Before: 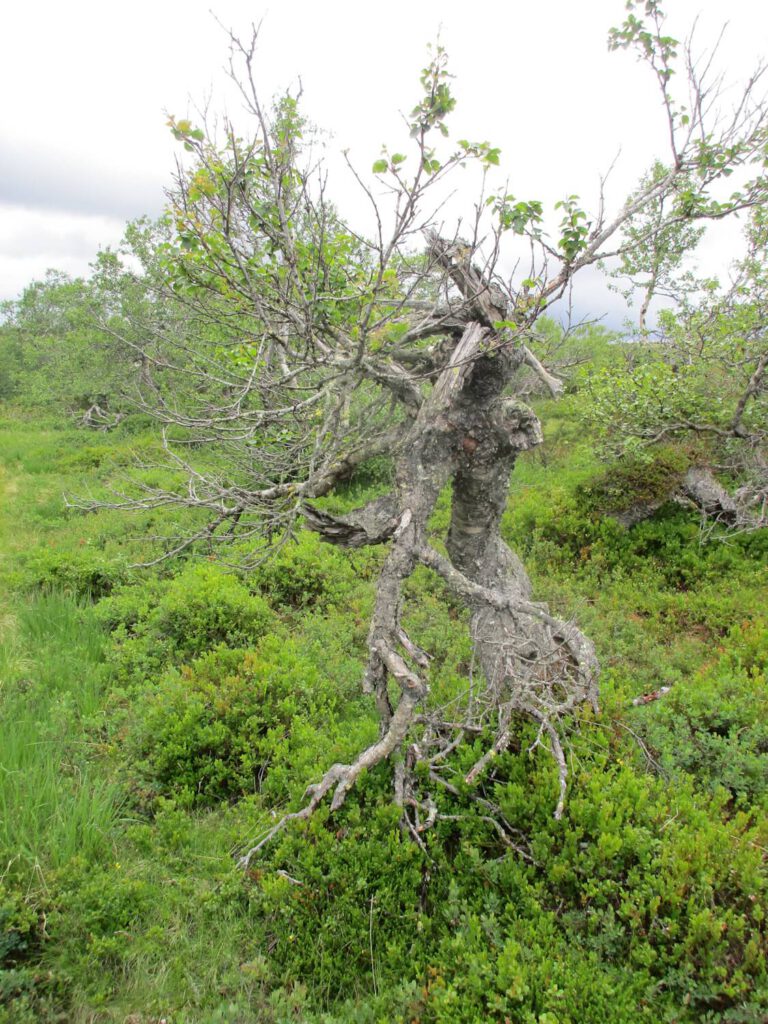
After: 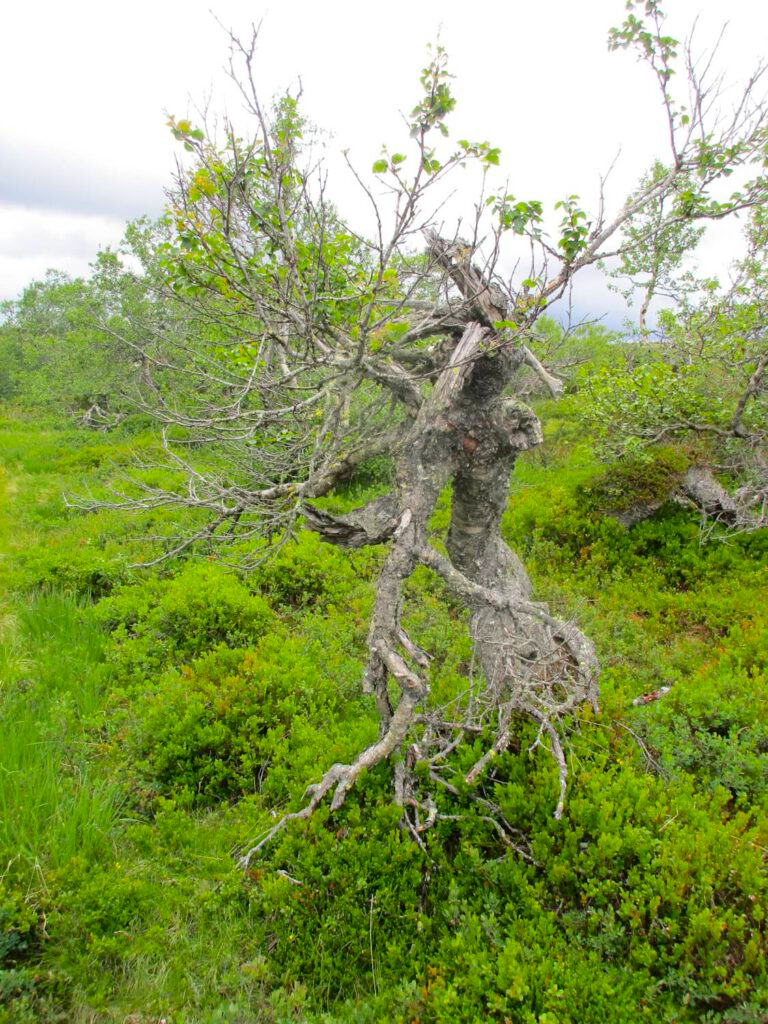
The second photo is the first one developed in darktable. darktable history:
color balance rgb: perceptual saturation grading › global saturation 25%, global vibrance 20%
